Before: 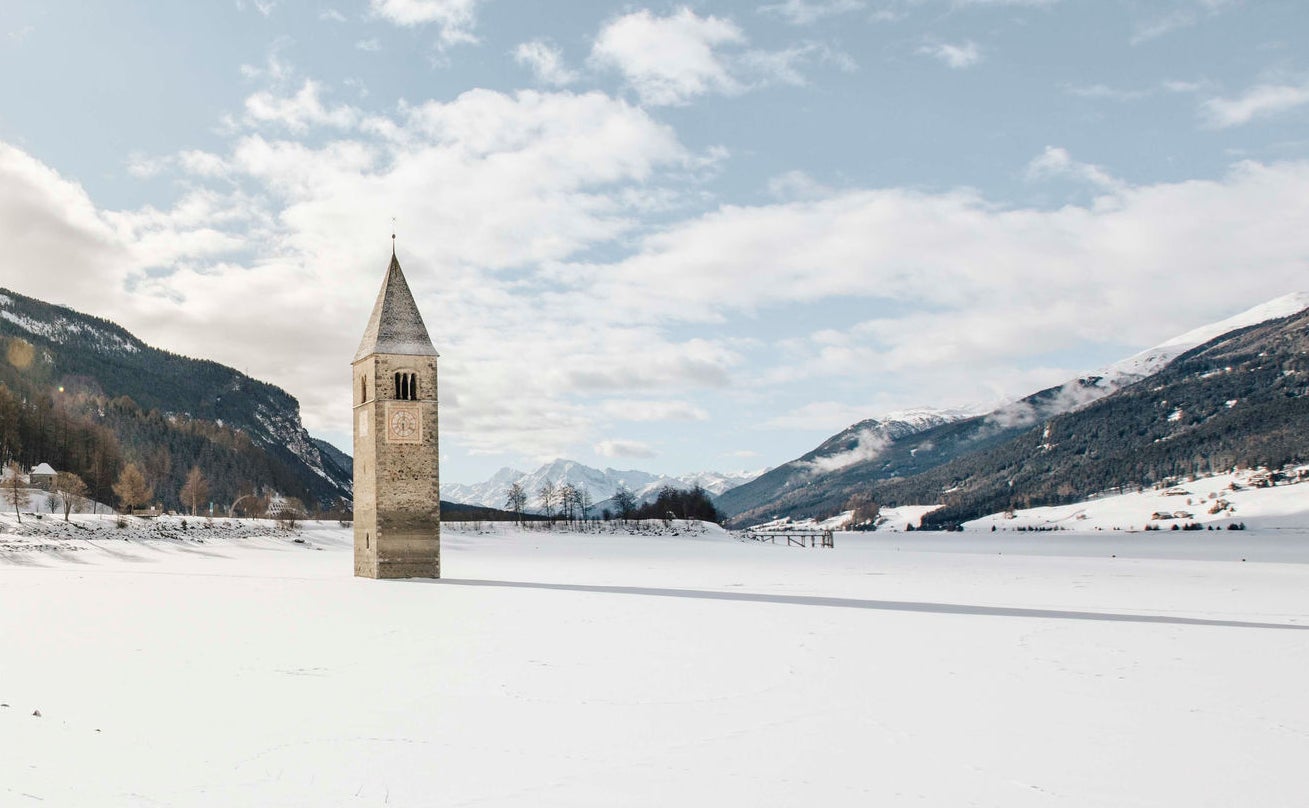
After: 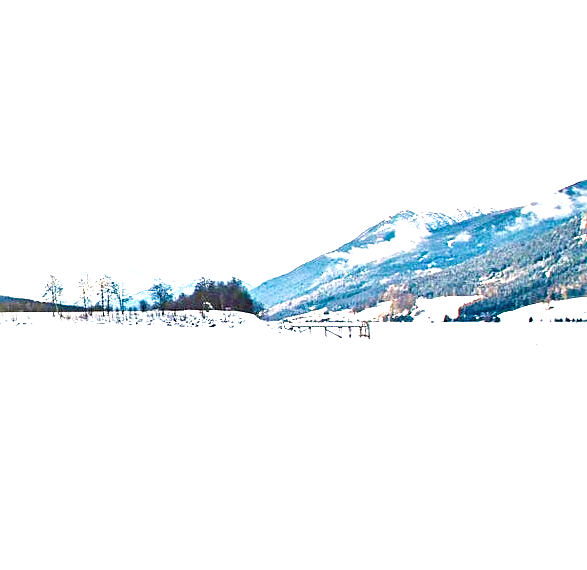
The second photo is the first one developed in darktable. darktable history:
color balance rgb: perceptual saturation grading › global saturation 38.989%, perceptual saturation grading › highlights -24.711%, perceptual saturation grading › mid-tones 34.606%, perceptual saturation grading › shadows 35.223%, global vibrance 20%
sharpen: on, module defaults
crop: left 35.383%, top 25.934%, right 19.725%, bottom 3.452%
velvia: on, module defaults
exposure: exposure 2.011 EV, compensate highlight preservation false
